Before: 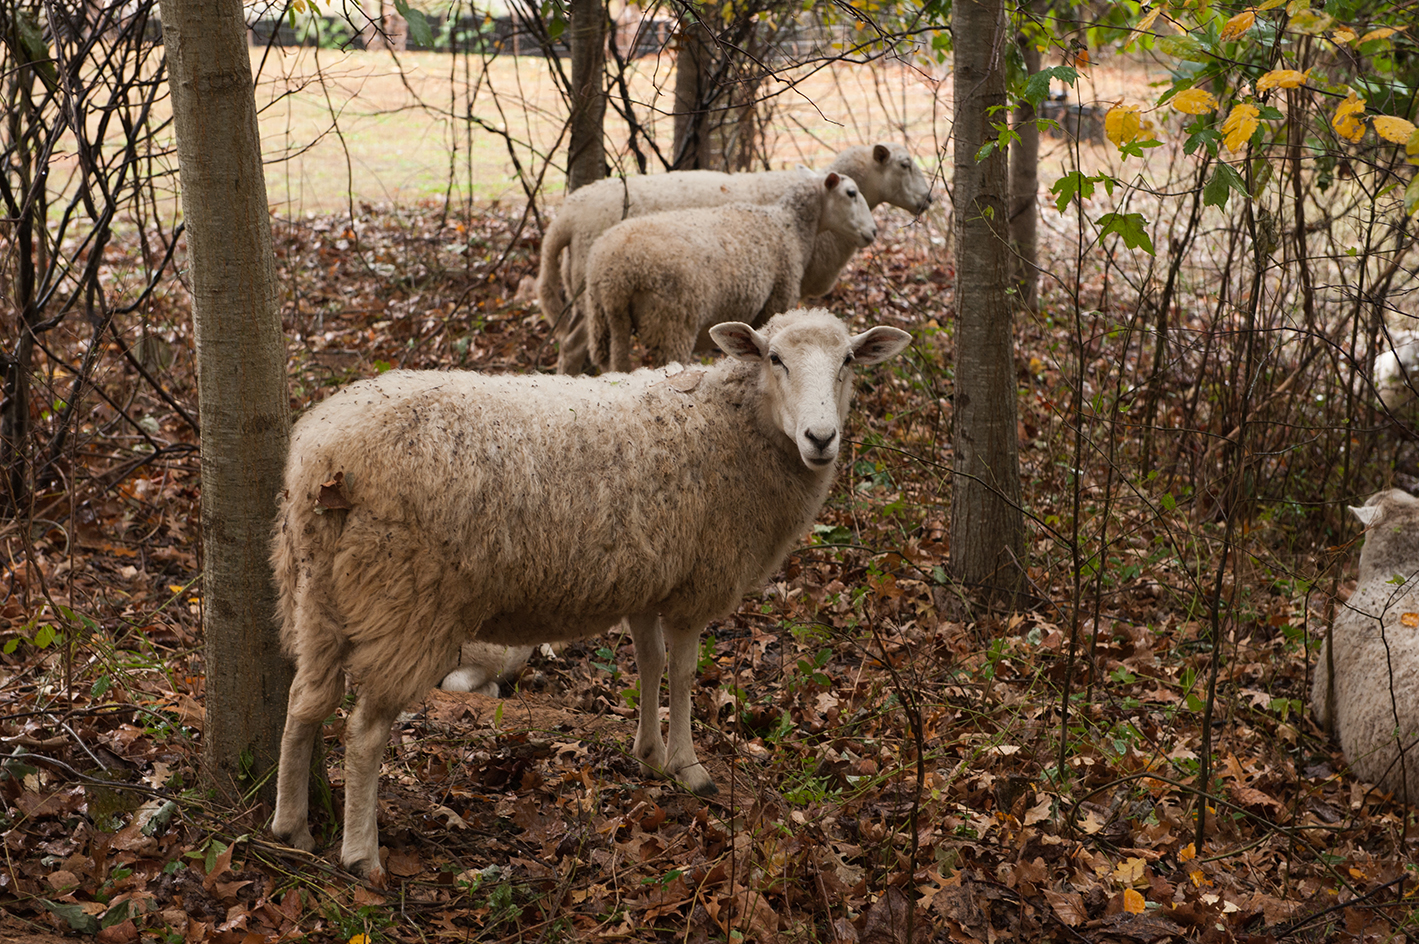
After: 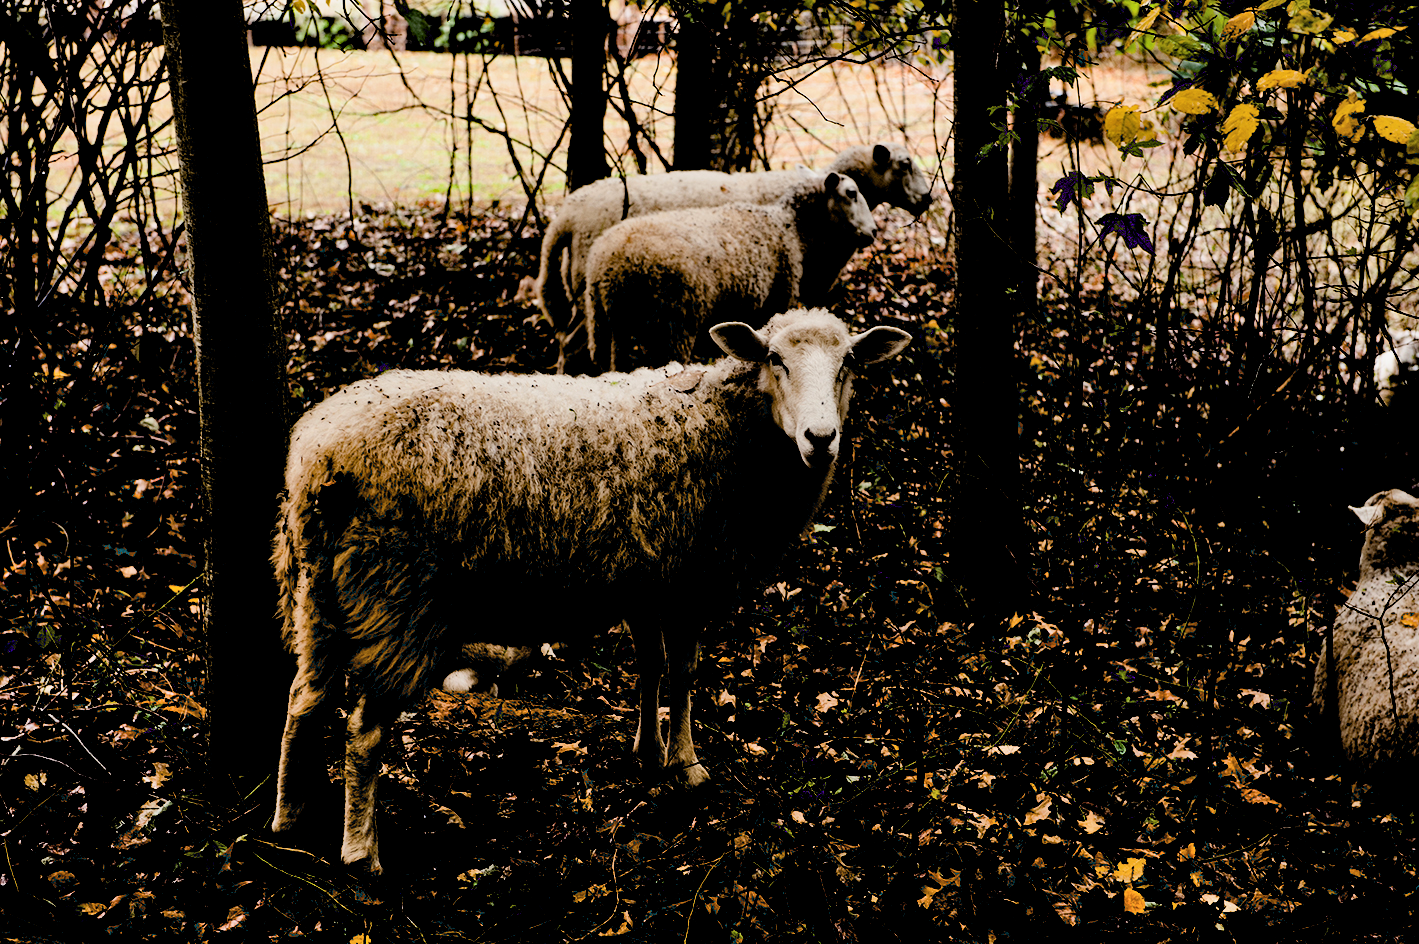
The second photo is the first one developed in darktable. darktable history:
local contrast: mode bilateral grid, contrast 20, coarseness 50, detail 120%, midtone range 0.2
exposure: black level correction 0.1, exposure -0.092 EV, compensate highlight preservation false
filmic rgb: black relative exposure -4 EV, white relative exposure 3 EV, hardness 3.02, contrast 1.5
shadows and highlights: shadows 37.27, highlights -28.18, soften with gaussian
